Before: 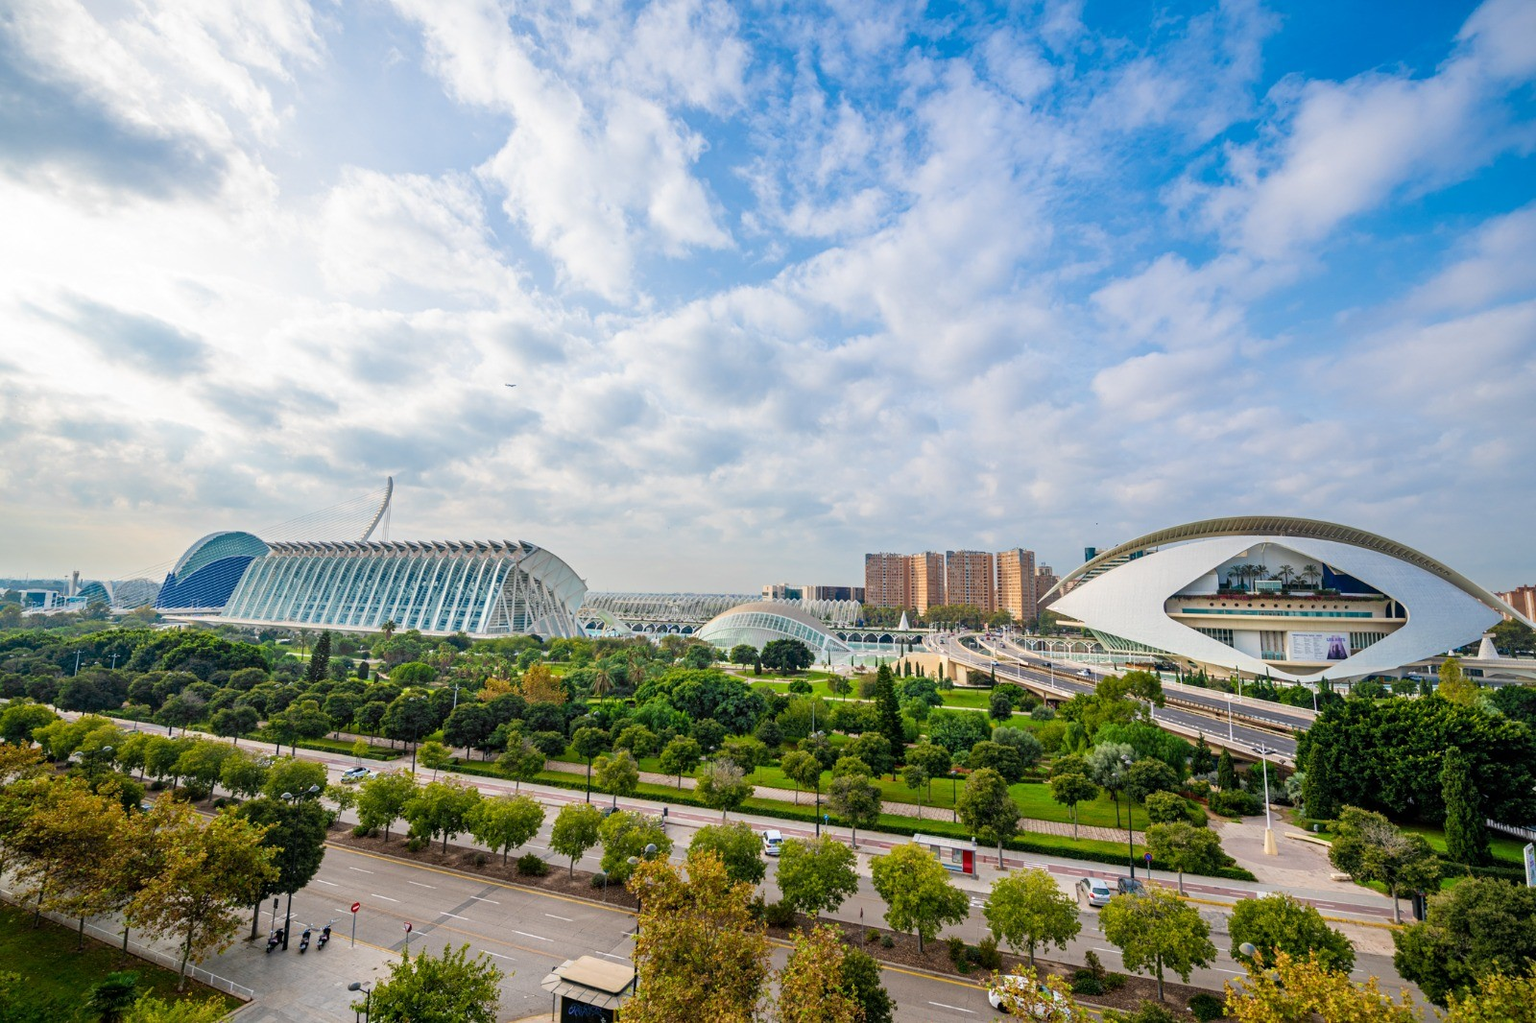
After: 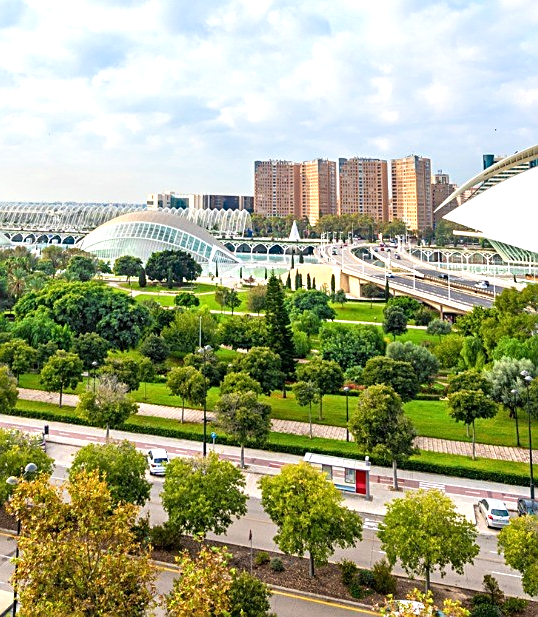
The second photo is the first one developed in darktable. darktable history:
sharpen: on, module defaults
exposure: black level correction 0, exposure 0.699 EV, compensate highlight preservation false
crop: left 40.471%, top 39.11%, right 25.894%, bottom 2.965%
